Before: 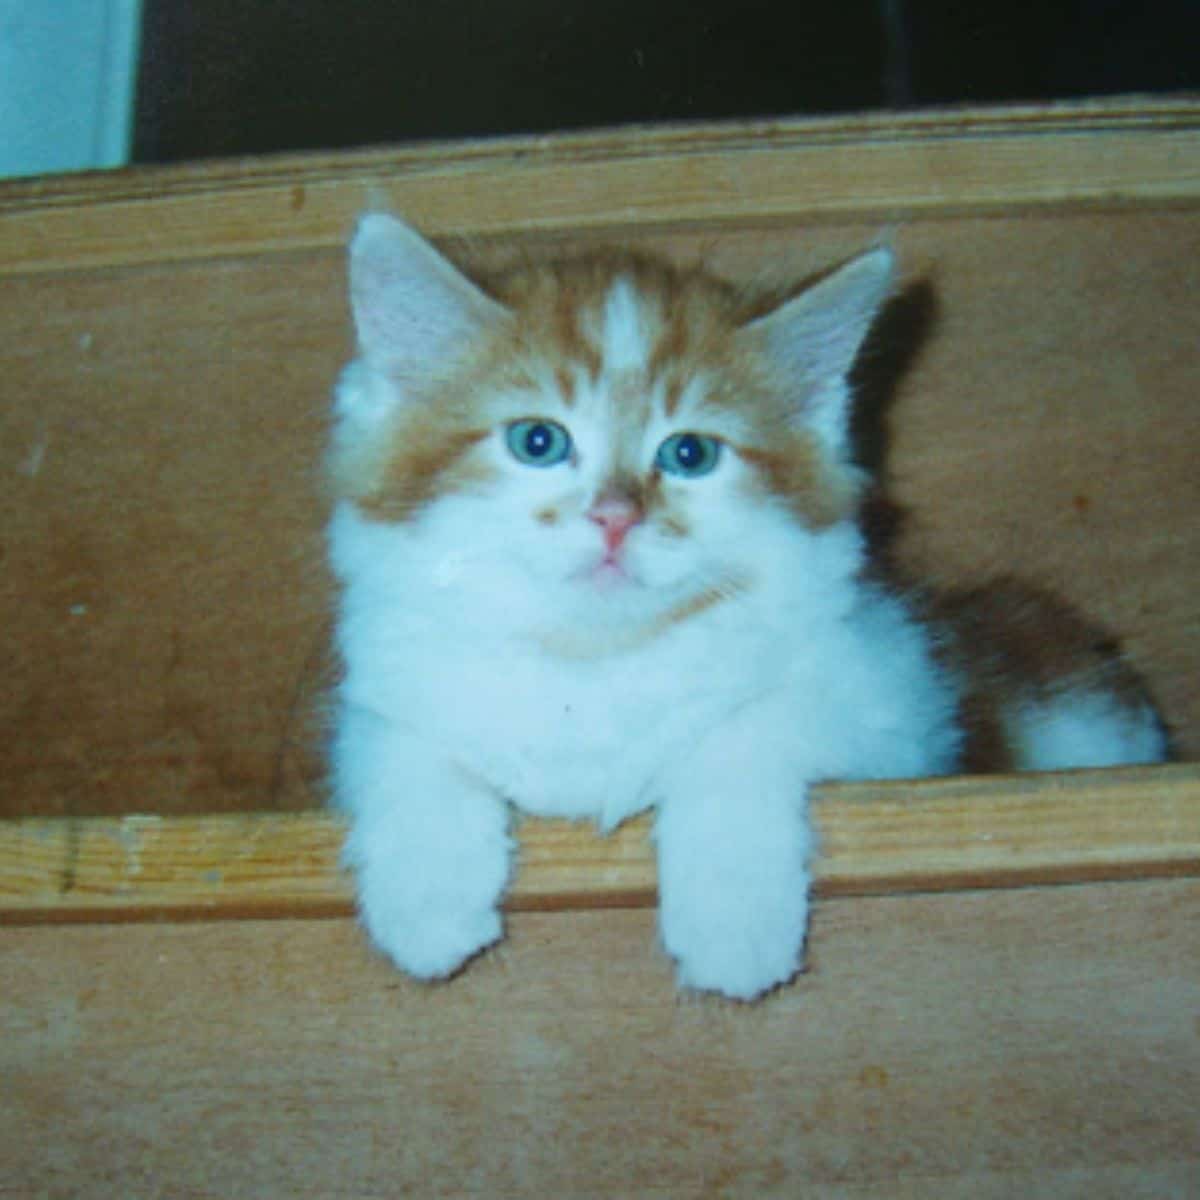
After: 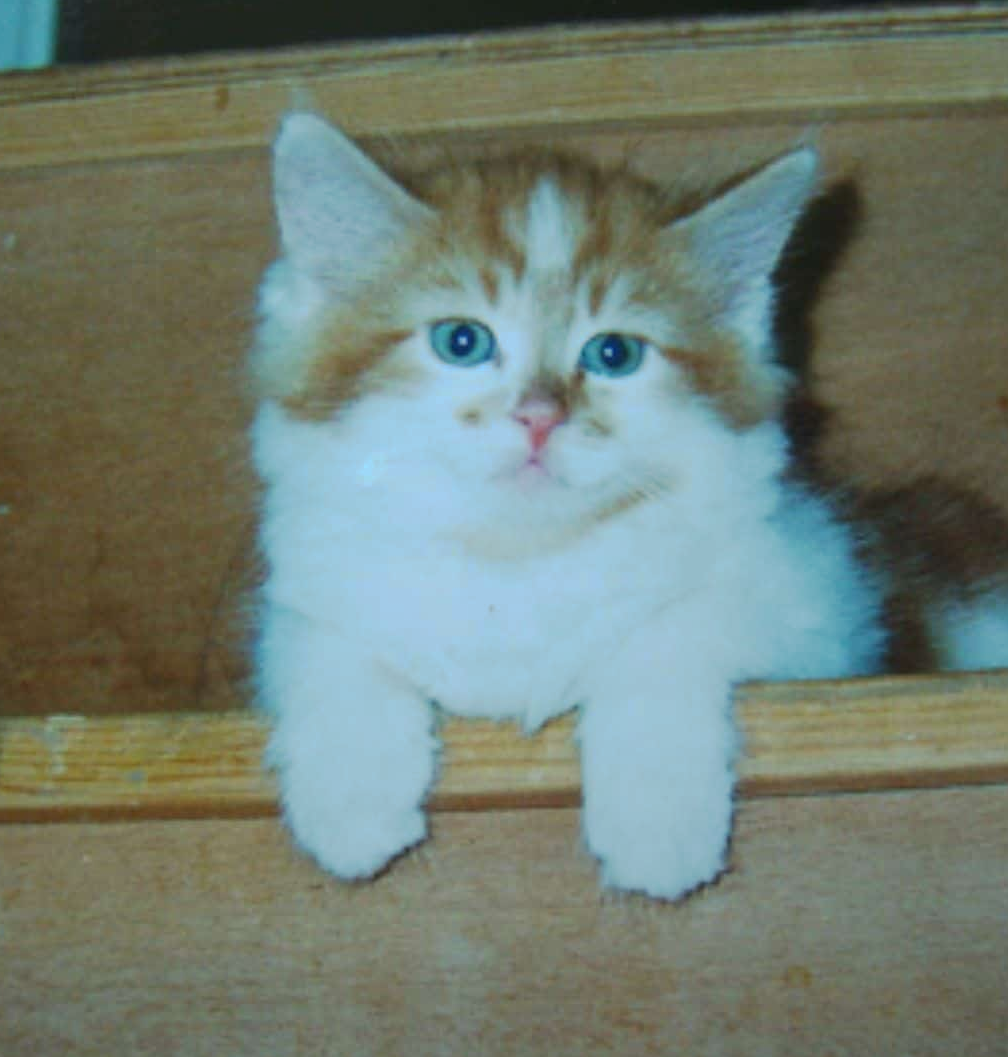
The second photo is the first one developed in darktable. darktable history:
color calibration: illuminant same as pipeline (D50), adaptation XYZ, x 0.346, y 0.357, temperature 5013.3 K
crop: left 6.4%, top 8.371%, right 9.537%, bottom 3.526%
tone curve: curves: ch0 [(0, 0) (0.003, 0.003) (0.011, 0.011) (0.025, 0.025) (0.044, 0.044) (0.069, 0.068) (0.1, 0.098) (0.136, 0.134) (0.177, 0.175) (0.224, 0.221) (0.277, 0.273) (0.335, 0.33) (0.399, 0.393) (0.468, 0.461) (0.543, 0.534) (0.623, 0.614) (0.709, 0.69) (0.801, 0.752) (0.898, 0.835) (1, 1)], preserve colors none
